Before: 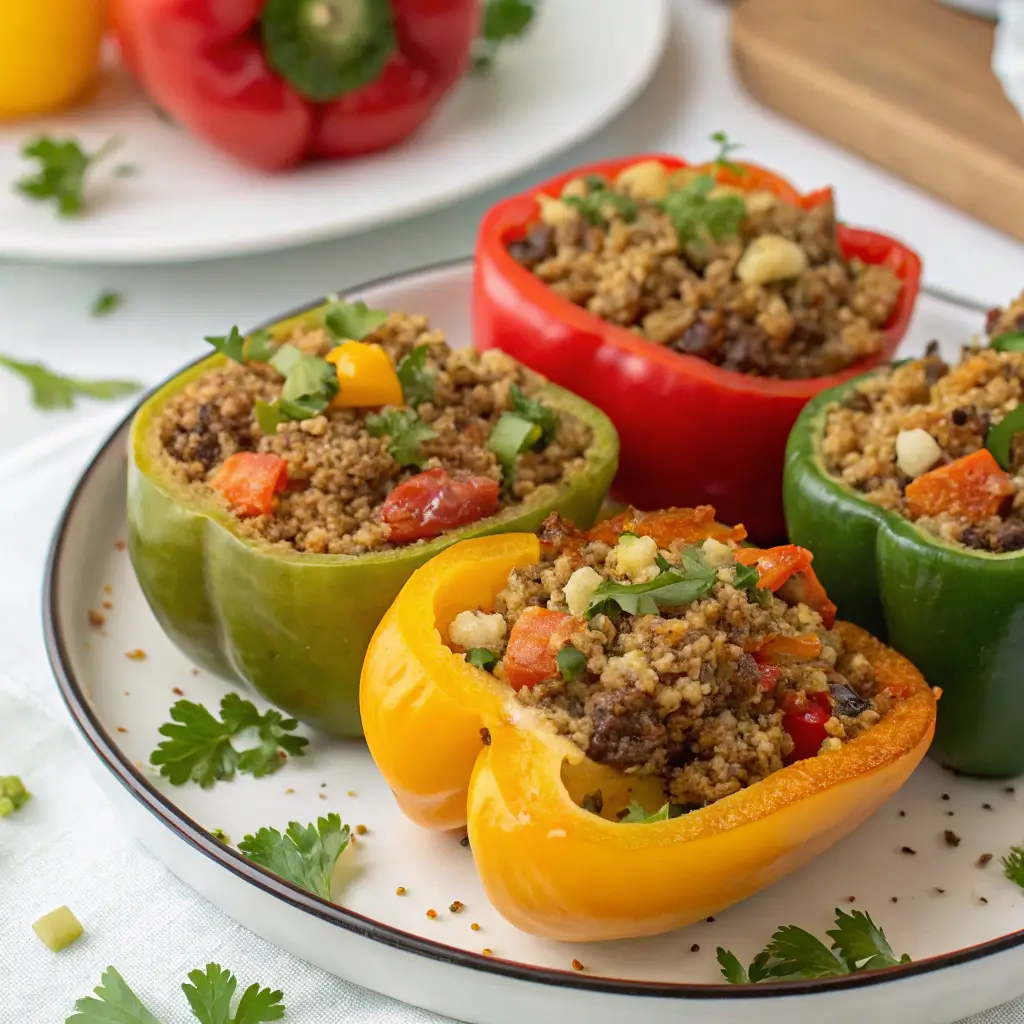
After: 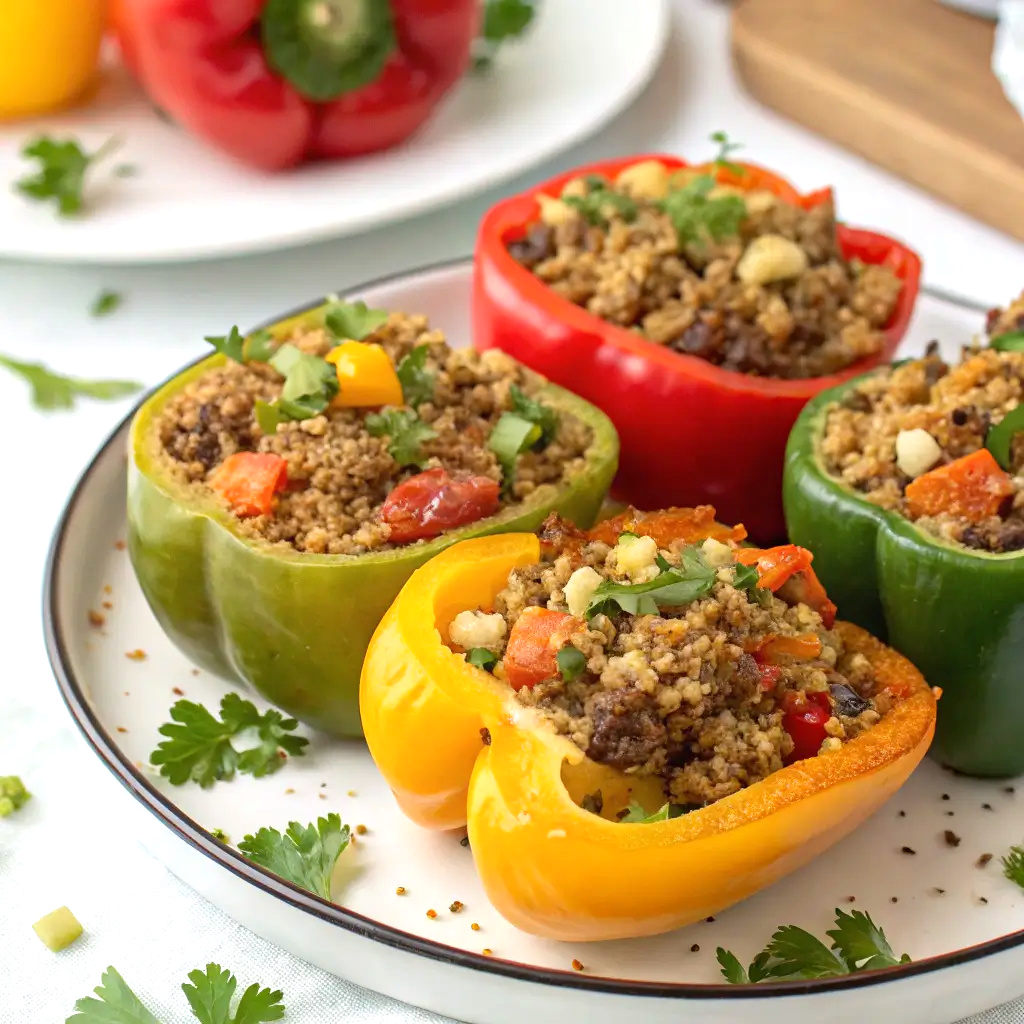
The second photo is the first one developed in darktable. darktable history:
color balance: on, module defaults
exposure: exposure 0.375 EV, compensate highlight preservation false
